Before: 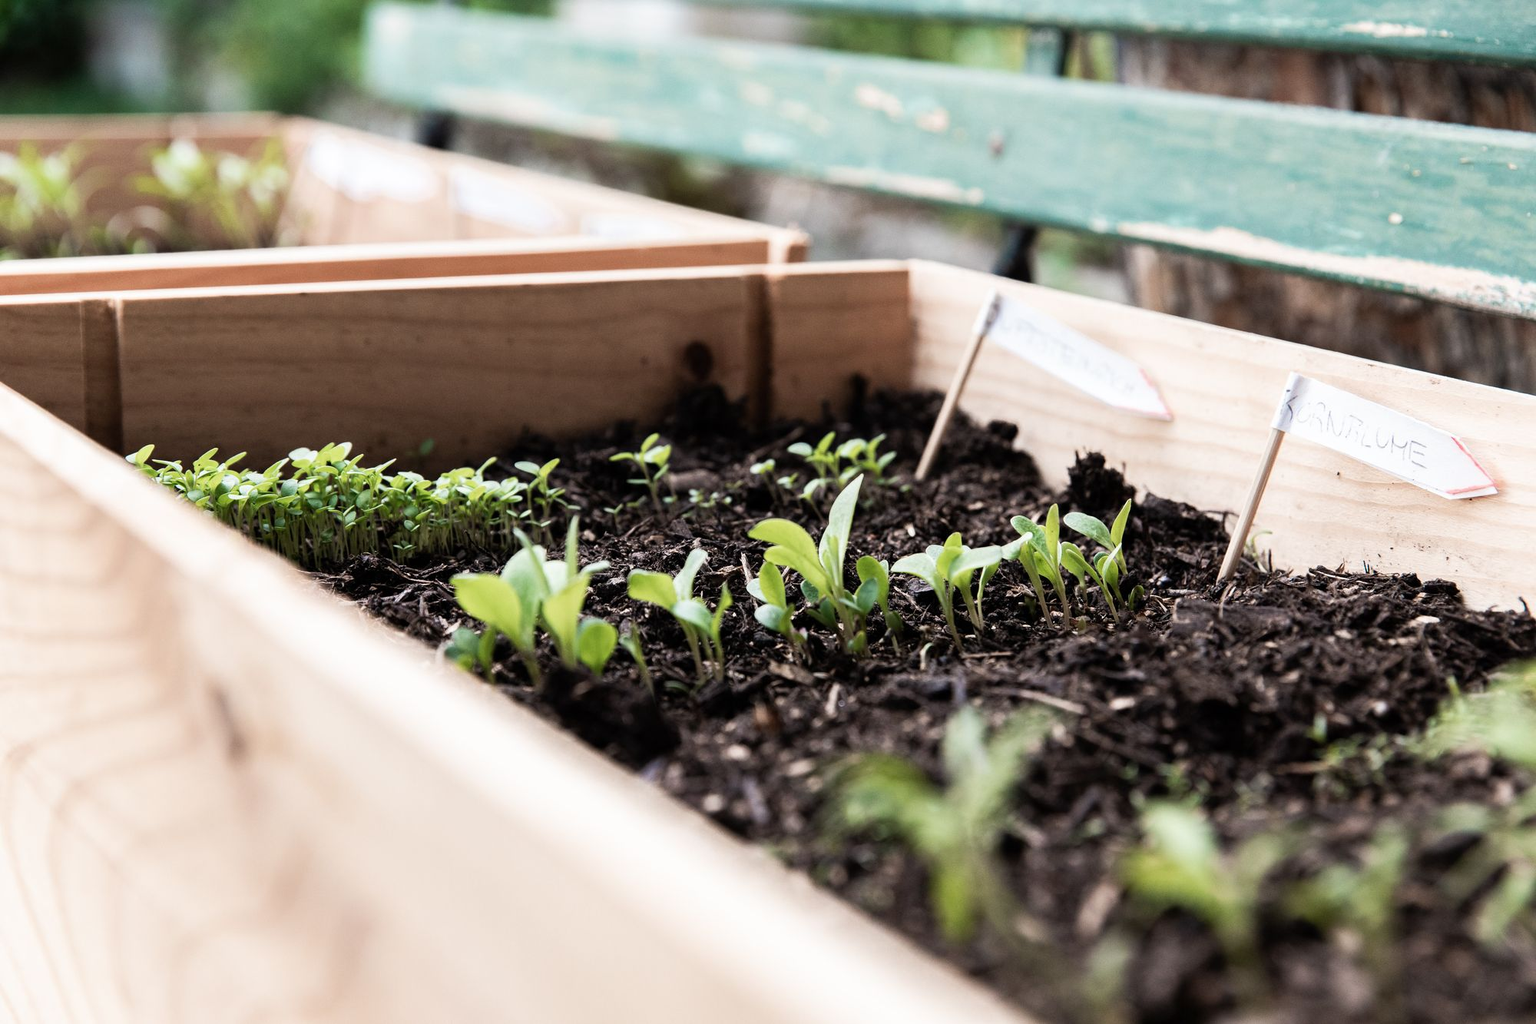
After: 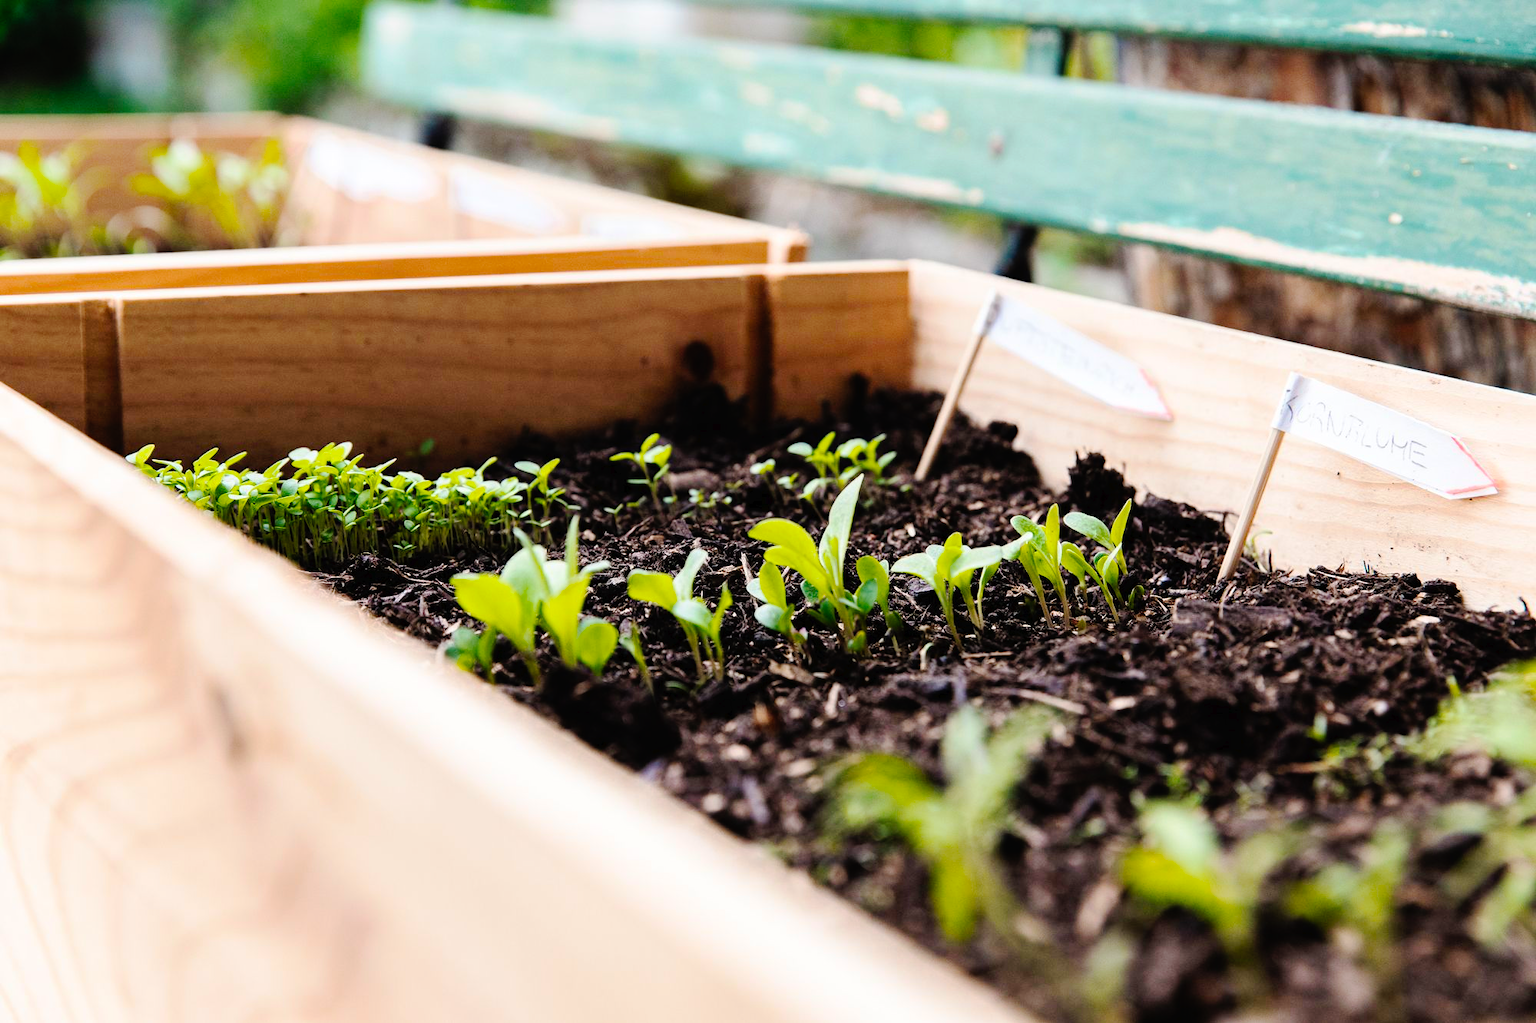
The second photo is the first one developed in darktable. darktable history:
color balance rgb: linear chroma grading › shadows -30.568%, linear chroma grading › global chroma 35.272%, perceptual saturation grading › global saturation 29.536%
tone curve: curves: ch0 [(0, 0) (0.003, 0.012) (0.011, 0.014) (0.025, 0.019) (0.044, 0.028) (0.069, 0.039) (0.1, 0.056) (0.136, 0.093) (0.177, 0.147) (0.224, 0.214) (0.277, 0.29) (0.335, 0.381) (0.399, 0.476) (0.468, 0.557) (0.543, 0.635) (0.623, 0.697) (0.709, 0.764) (0.801, 0.831) (0.898, 0.917) (1, 1)], preserve colors none
